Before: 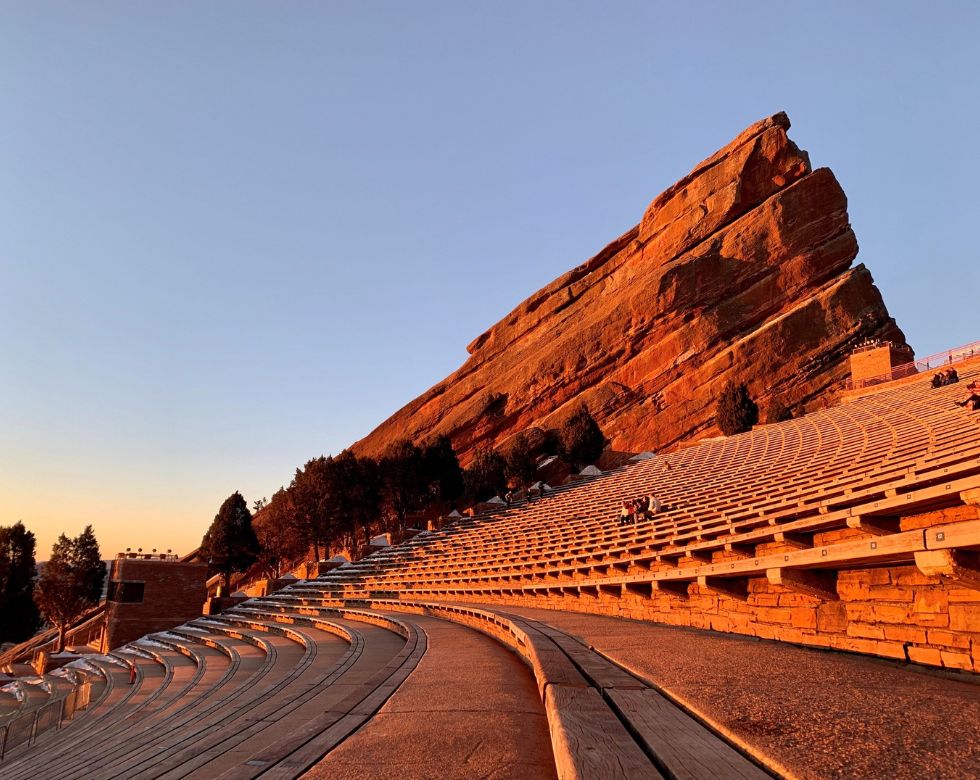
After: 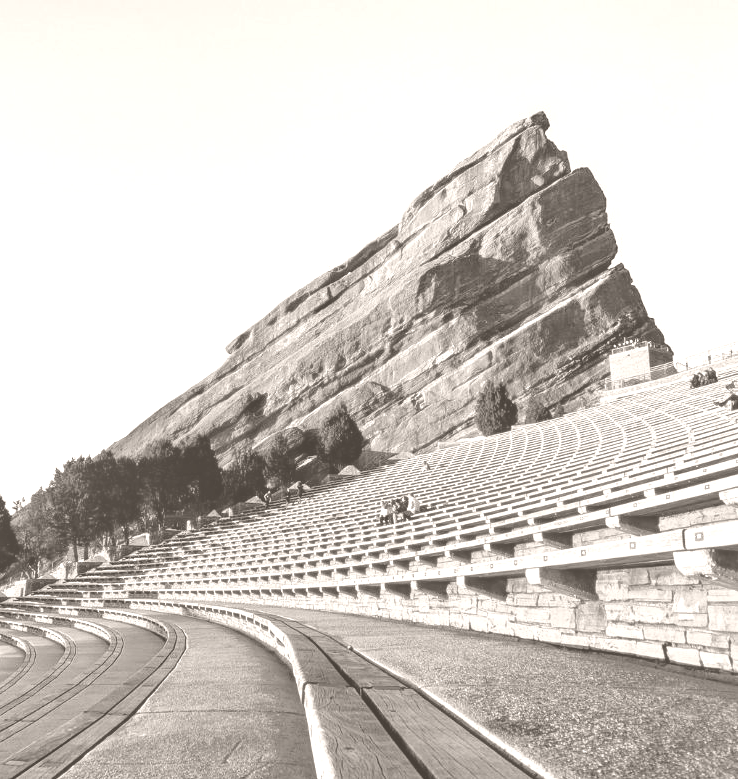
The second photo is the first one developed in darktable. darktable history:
local contrast: on, module defaults
contrast brightness saturation: contrast 0.05, brightness 0.06, saturation 0.01
white balance: red 0.978, blue 0.999
colorize: hue 34.49°, saturation 35.33%, source mix 100%, lightness 55%, version 1
crop and rotate: left 24.6%
